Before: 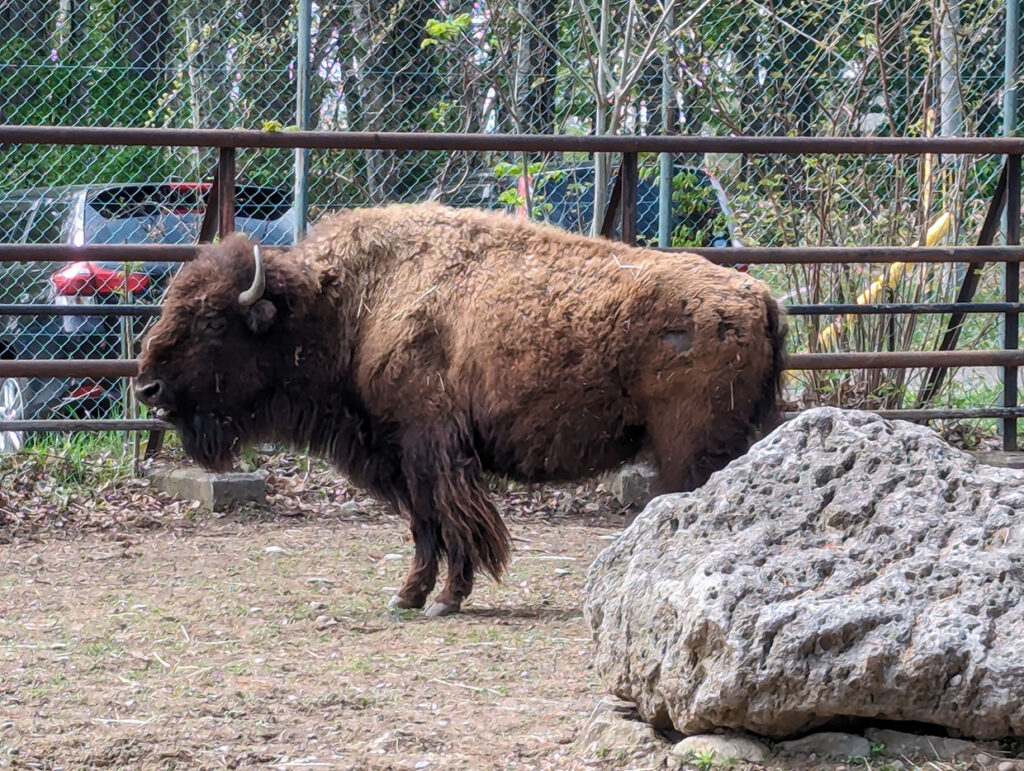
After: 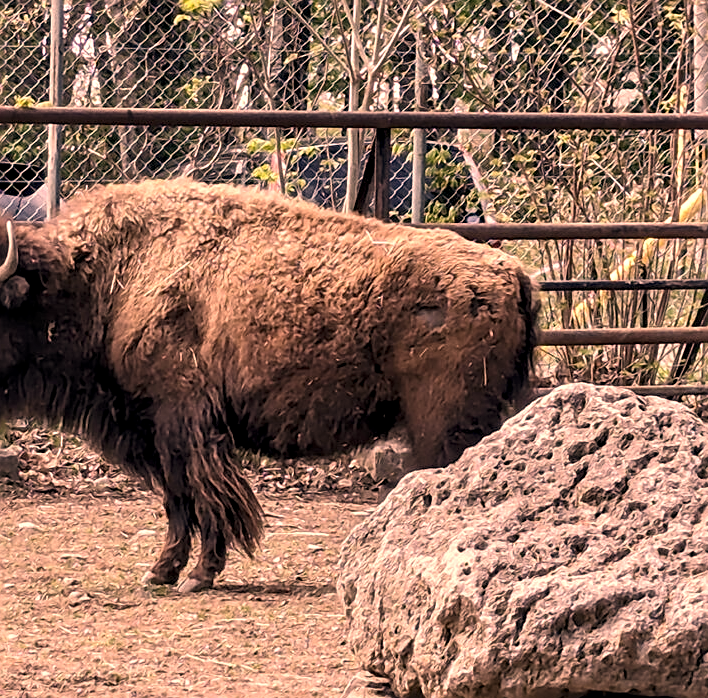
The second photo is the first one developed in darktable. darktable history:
contrast equalizer: octaves 7, y [[0.586, 0.584, 0.576, 0.565, 0.552, 0.539], [0.5 ×6], [0.97, 0.959, 0.919, 0.859, 0.789, 0.717], [0 ×6], [0 ×6]]
crop and rotate: left 24.122%, top 3.184%, right 6.688%, bottom 6.217%
color correction: highlights a* 39.53, highlights b* 39.89, saturation 0.689
sharpen: on, module defaults
